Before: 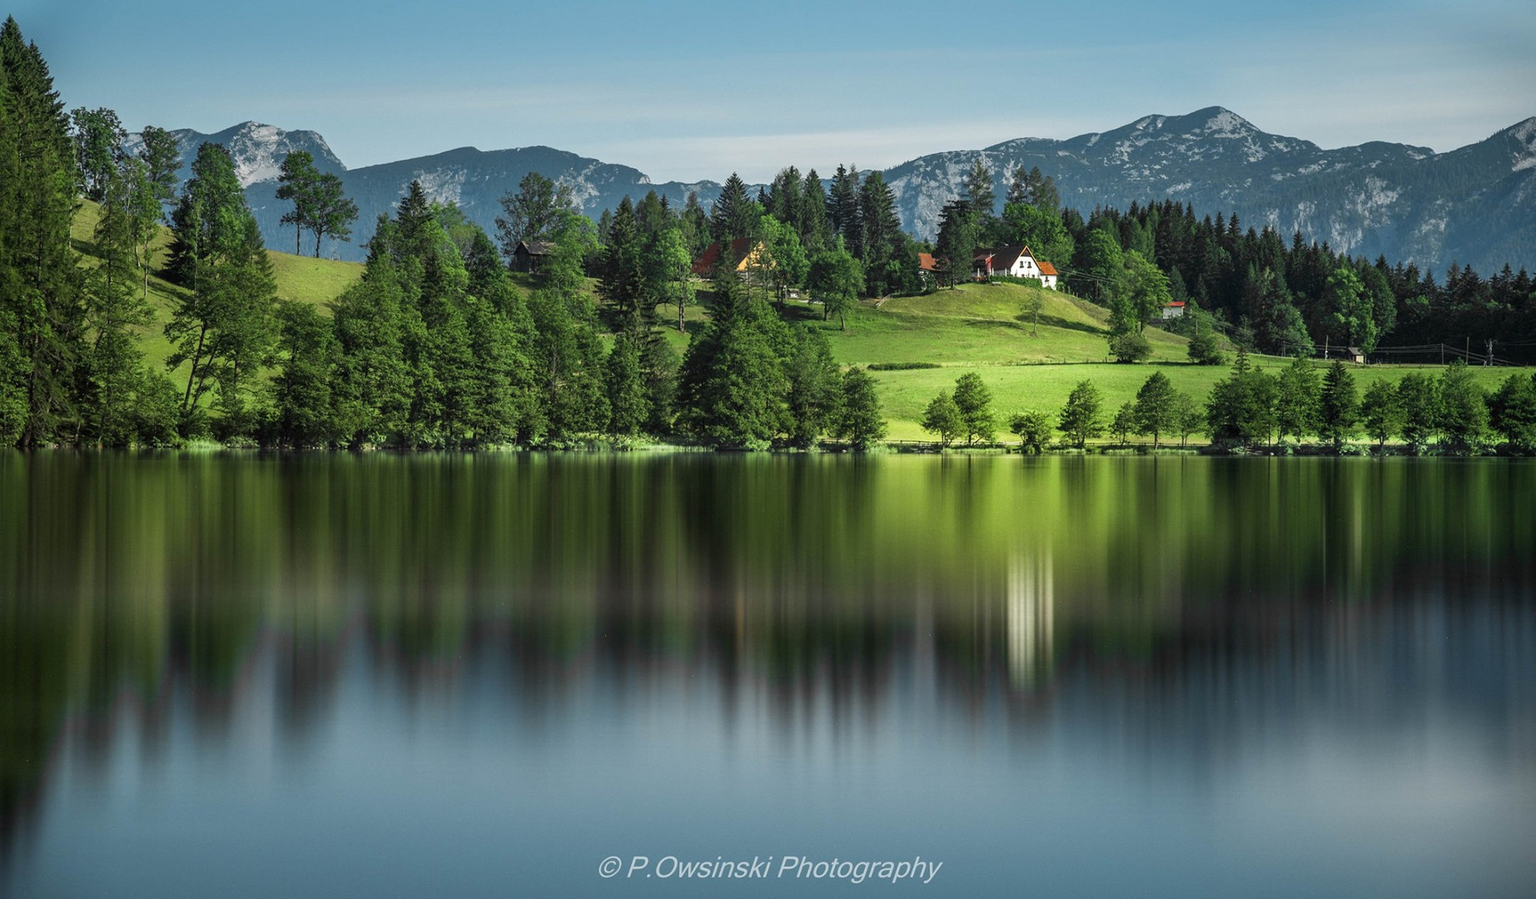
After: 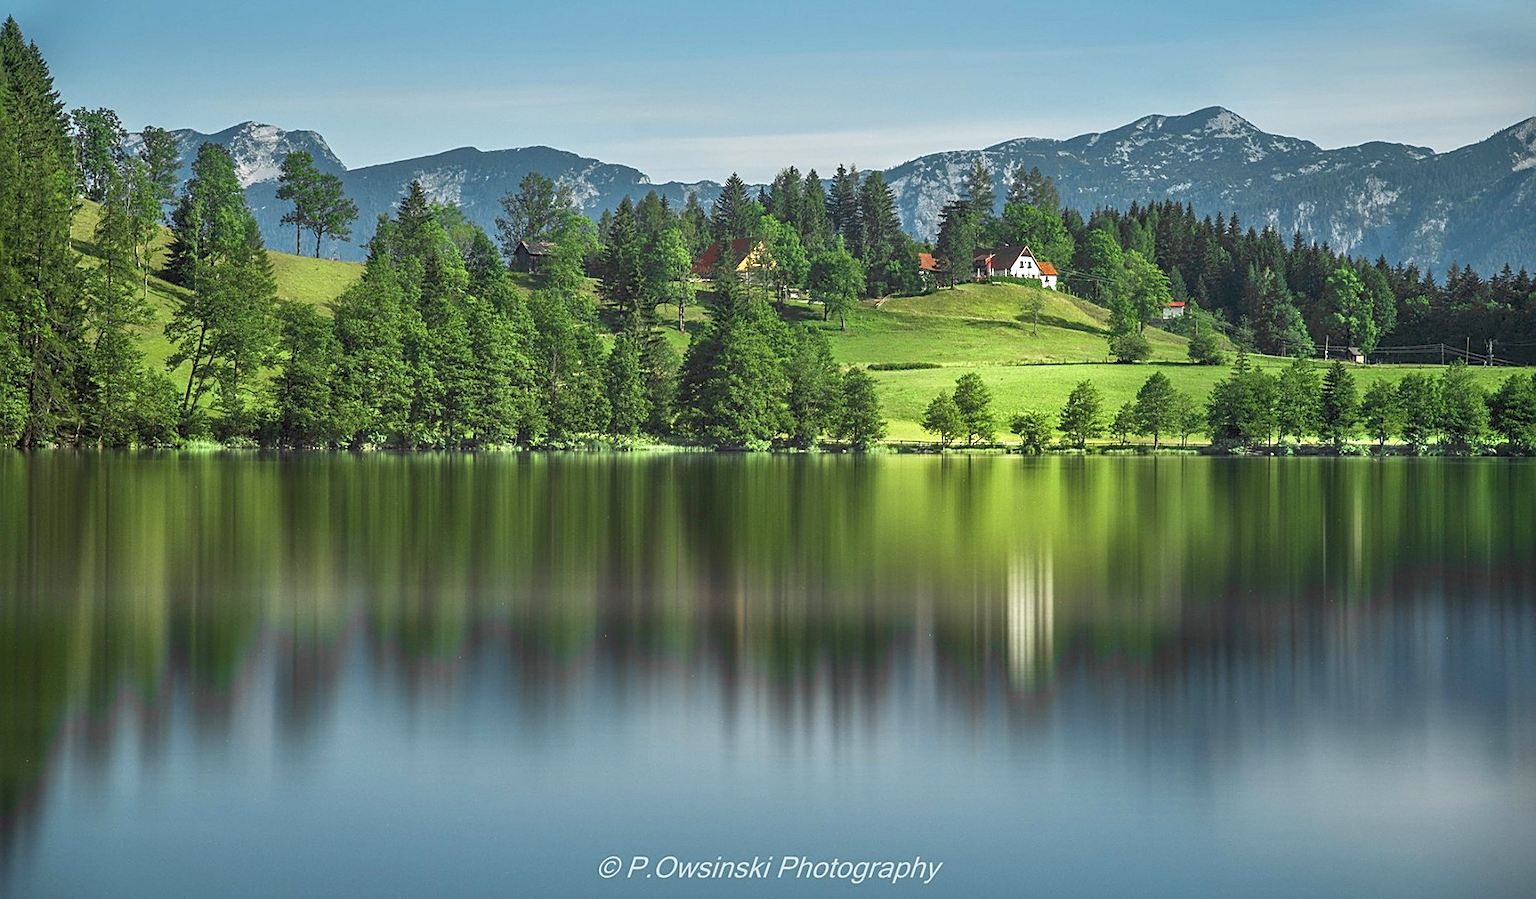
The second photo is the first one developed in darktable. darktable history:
sharpen: on, module defaults
tone equalizer: -8 EV 1 EV, -7 EV 1 EV, -6 EV 1 EV, -5 EV 1 EV, -4 EV 1 EV, -3 EV 0.75 EV, -2 EV 0.5 EV, -1 EV 0.25 EV
rgb curve: curves: ch0 [(0, 0) (0.093, 0.159) (0.241, 0.265) (0.414, 0.42) (1, 1)], compensate middle gray true, preserve colors basic power
